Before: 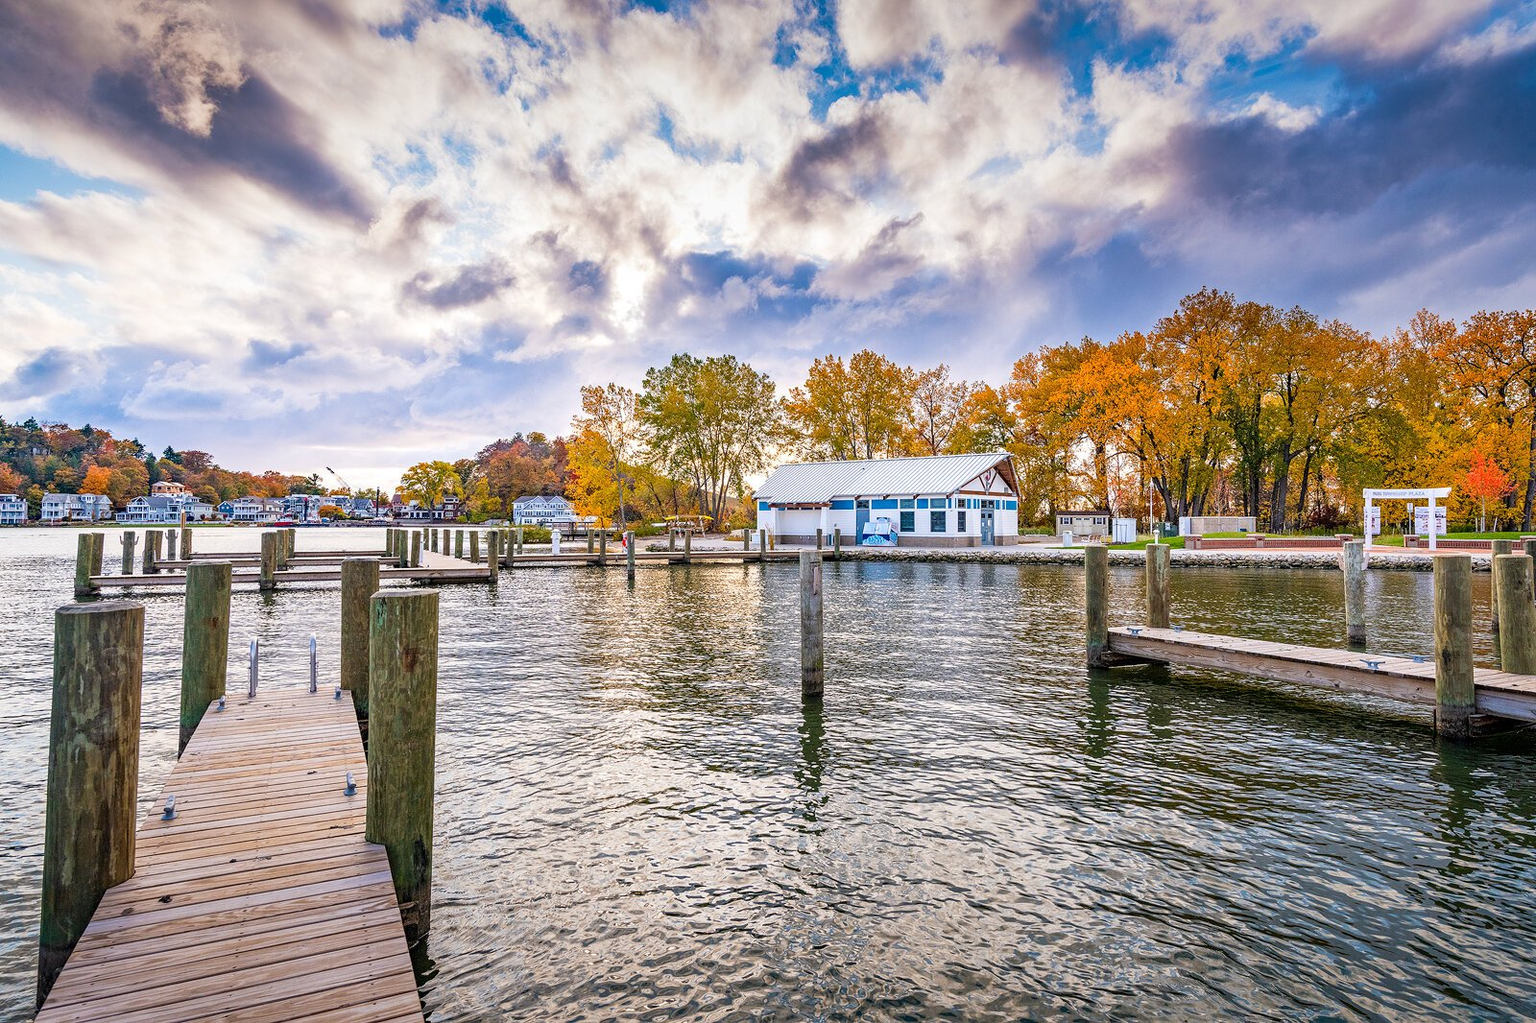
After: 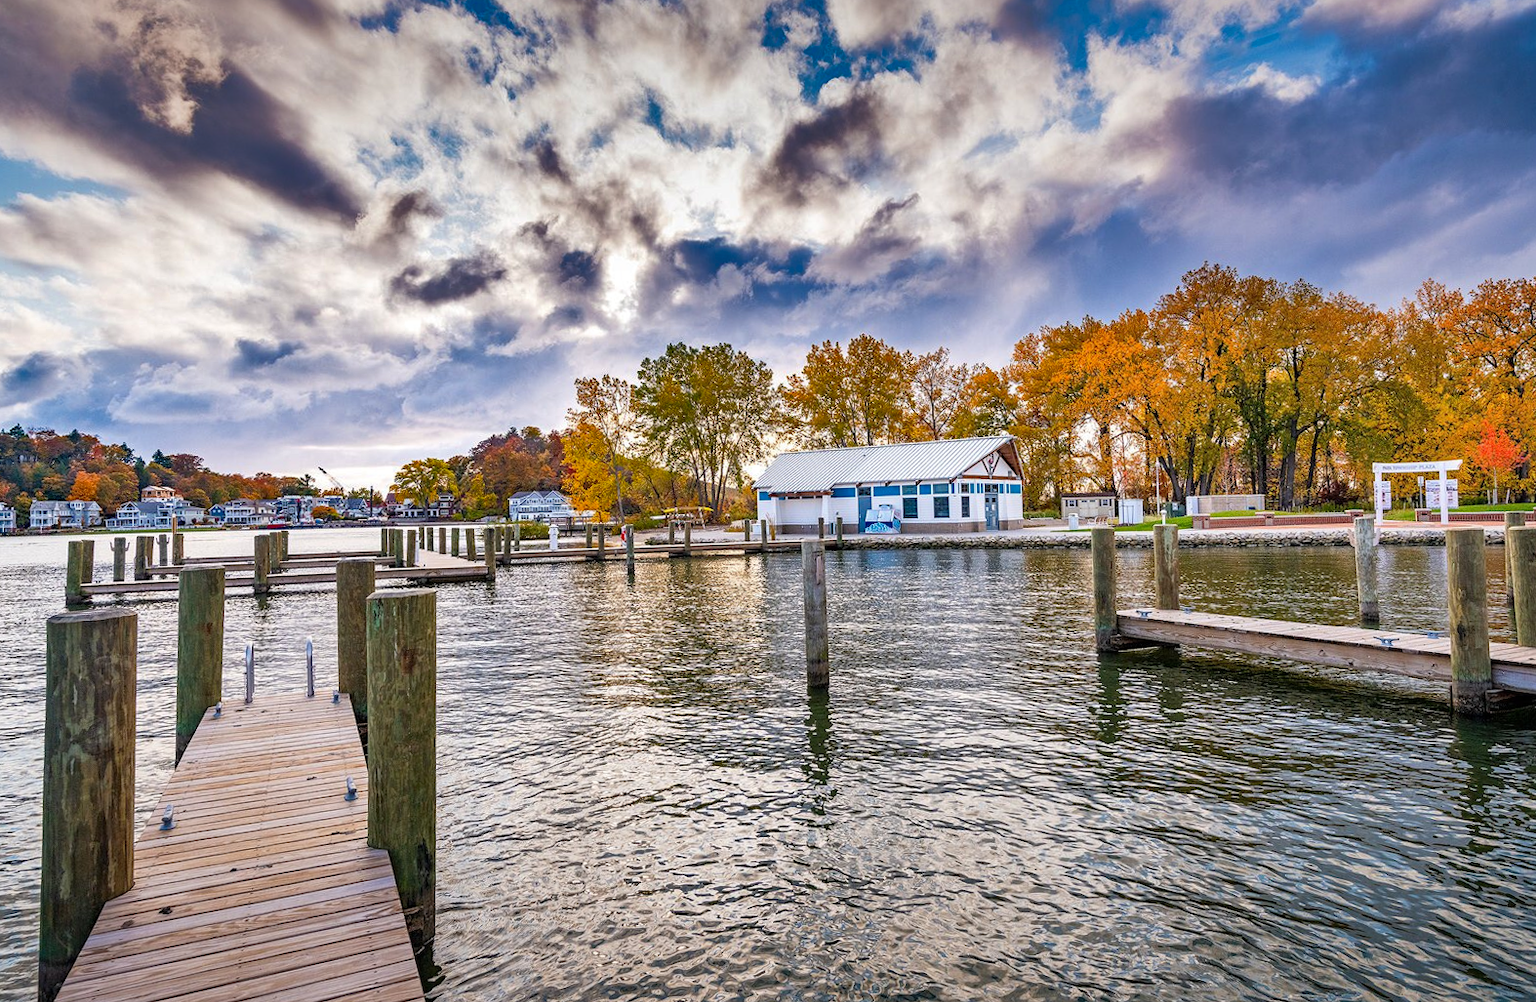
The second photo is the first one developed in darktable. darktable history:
rotate and perspective: rotation -1.42°, crop left 0.016, crop right 0.984, crop top 0.035, crop bottom 0.965
shadows and highlights: radius 108.52, shadows 44.07, highlights -67.8, low approximation 0.01, soften with gaussian
